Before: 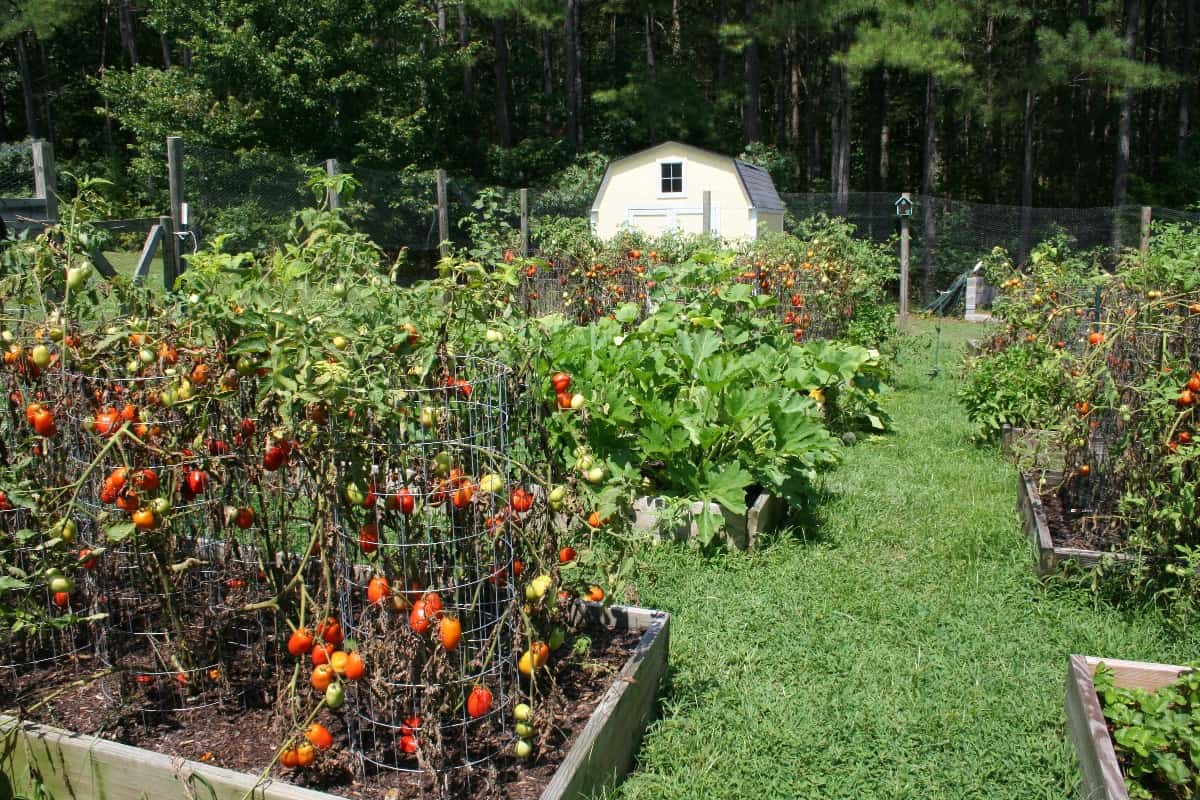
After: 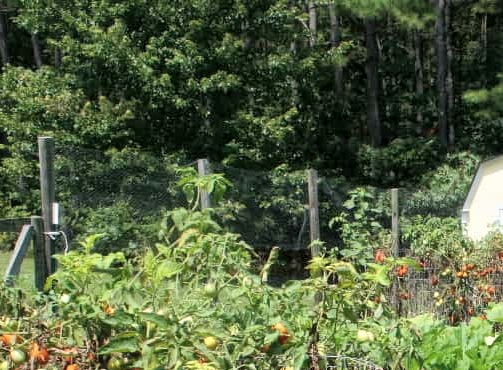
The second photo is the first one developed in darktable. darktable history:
crop and rotate: left 10.817%, top 0.062%, right 47.194%, bottom 53.626%
global tonemap: drago (1, 100), detail 1
